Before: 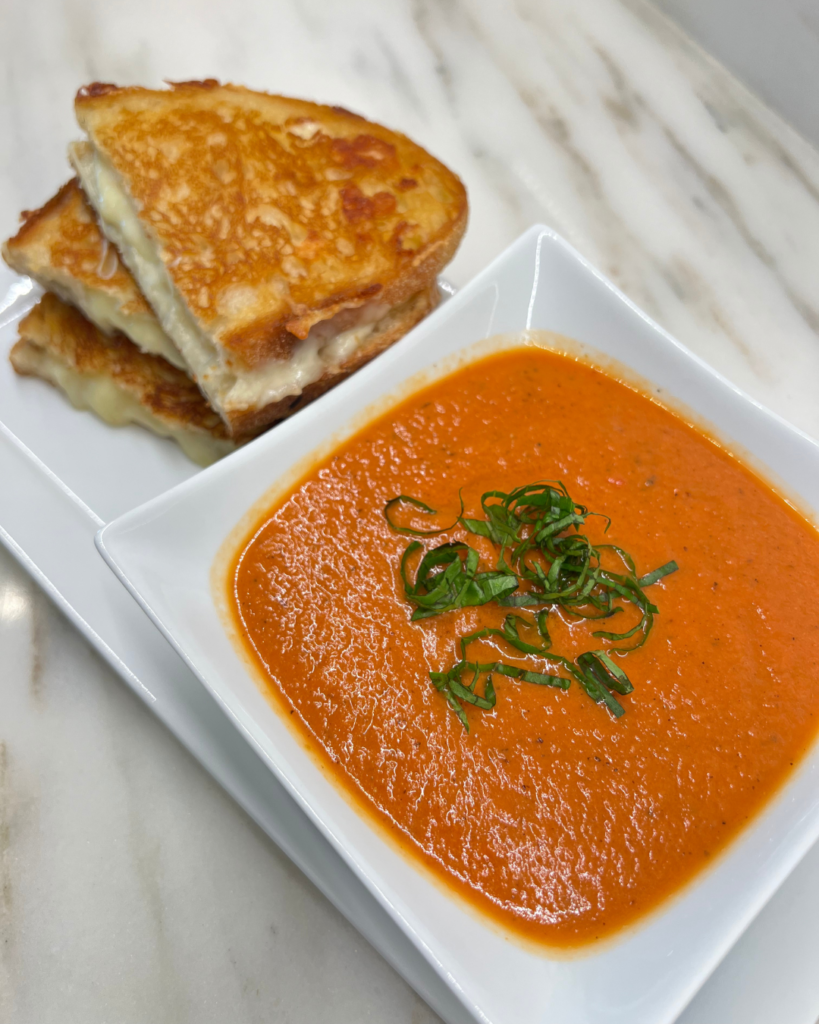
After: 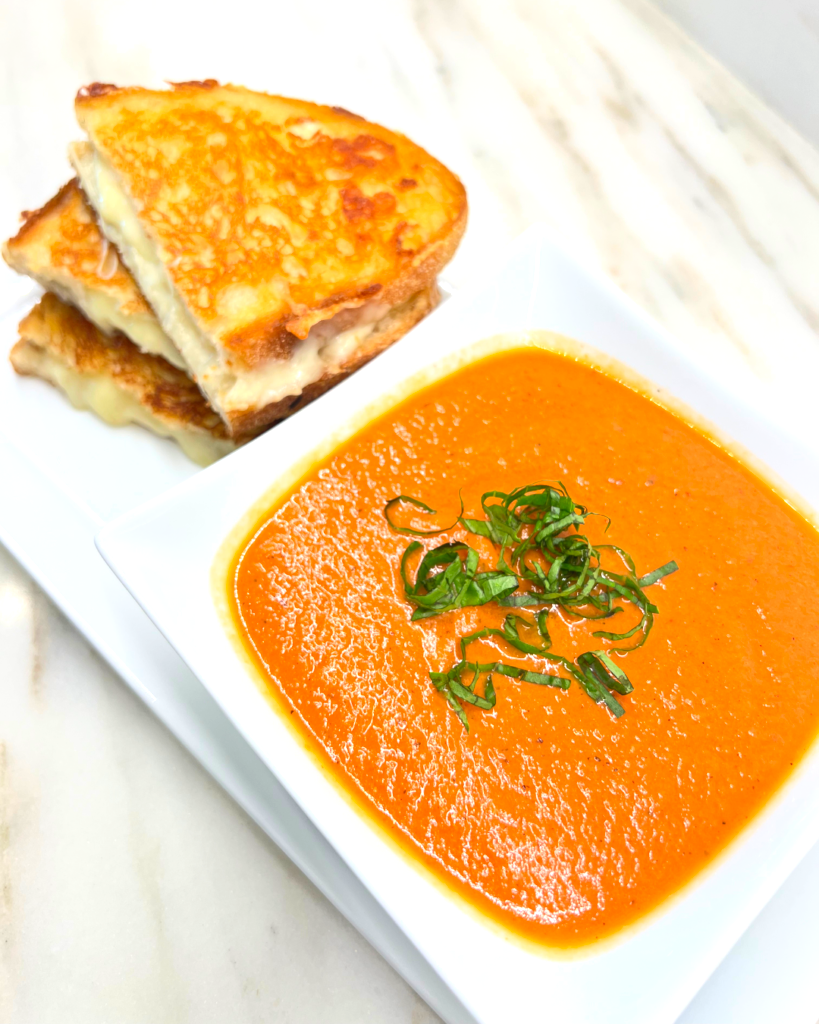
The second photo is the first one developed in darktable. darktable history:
contrast brightness saturation: contrast 0.2, brightness 0.16, saturation 0.22
exposure: black level correction 0, exposure 0.7 EV, compensate exposure bias true, compensate highlight preservation false
